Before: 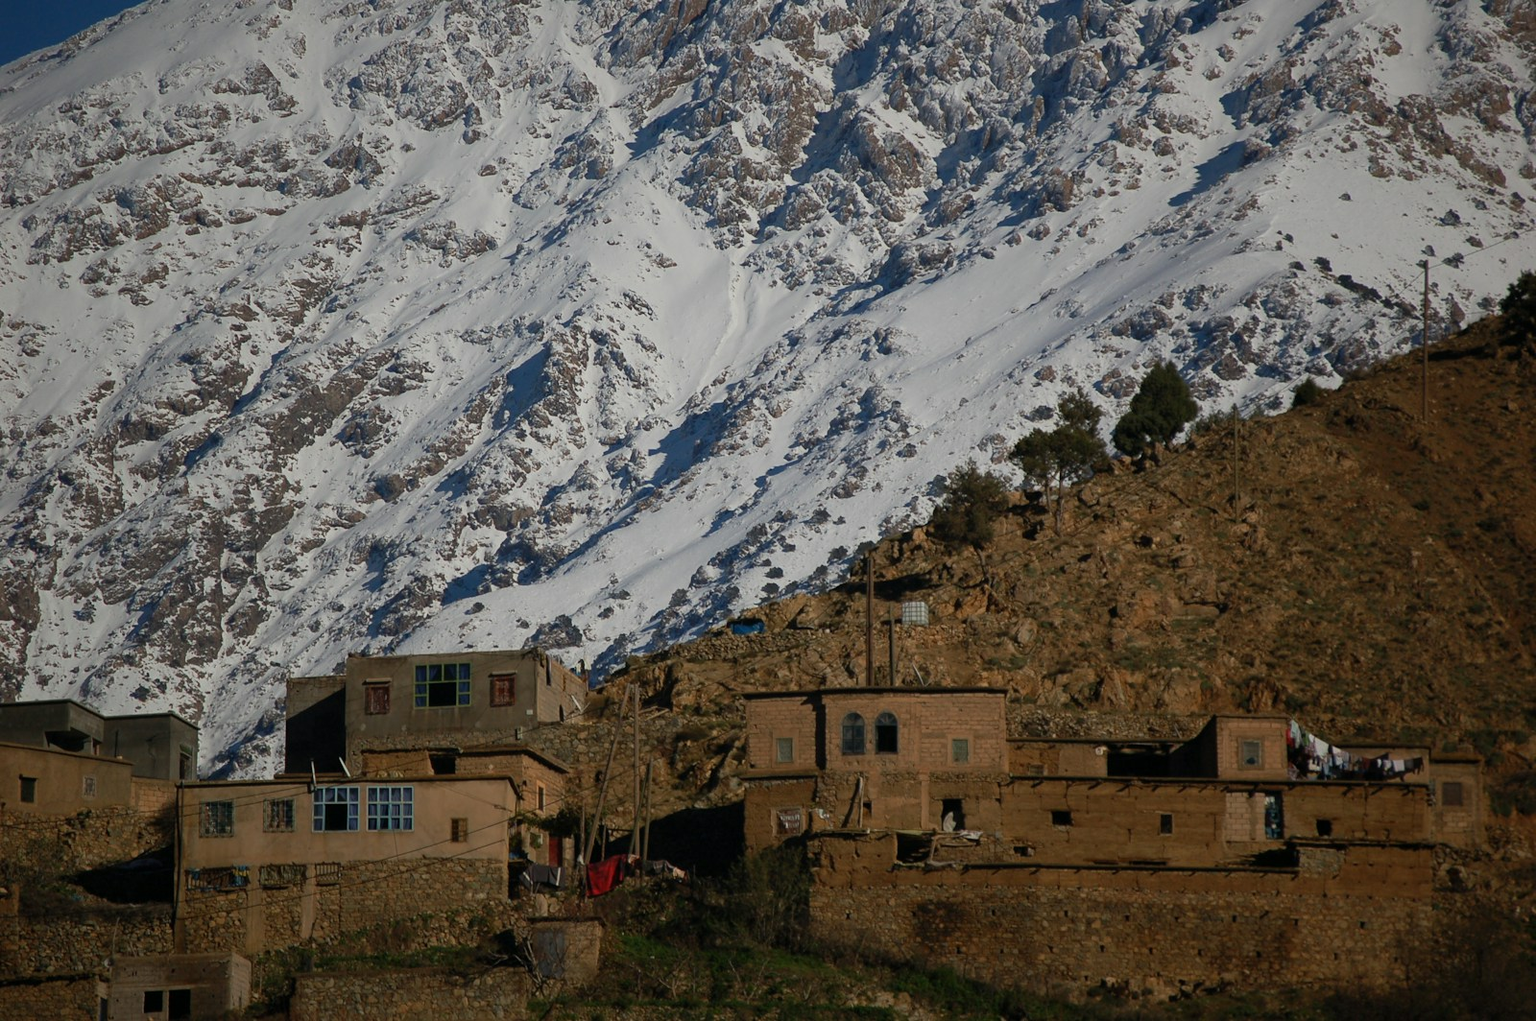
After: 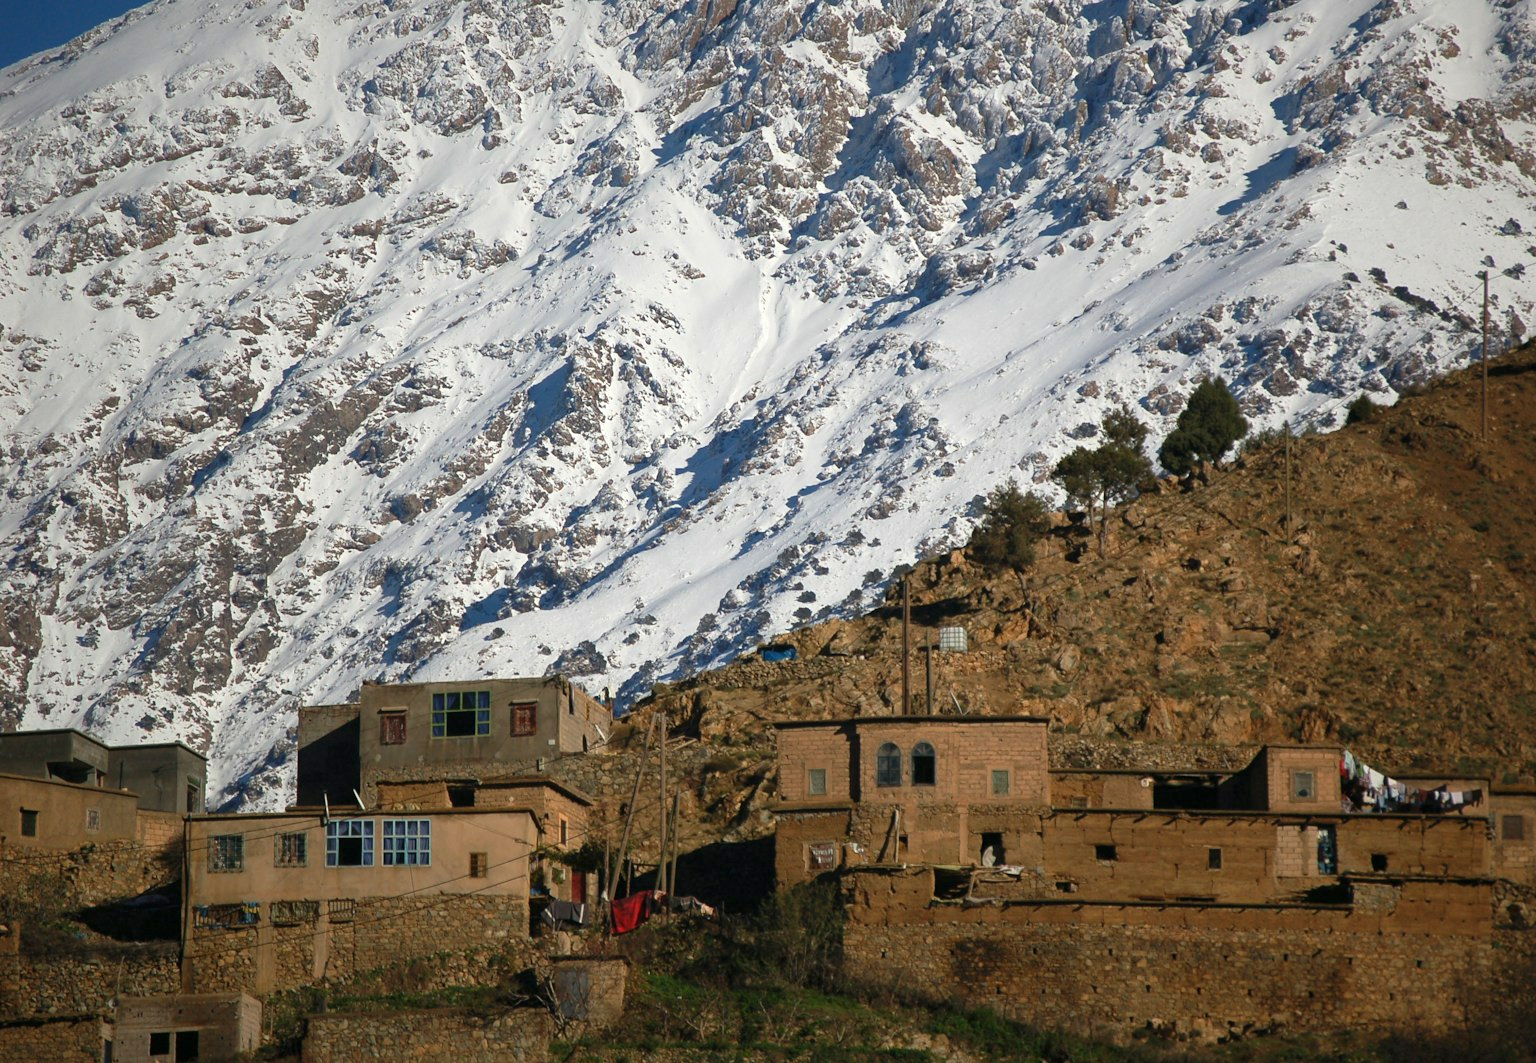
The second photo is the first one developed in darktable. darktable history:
exposure: black level correction 0, exposure 0.862 EV, compensate exposure bias true, compensate highlight preservation false
crop: right 3.951%, bottom 0.038%
